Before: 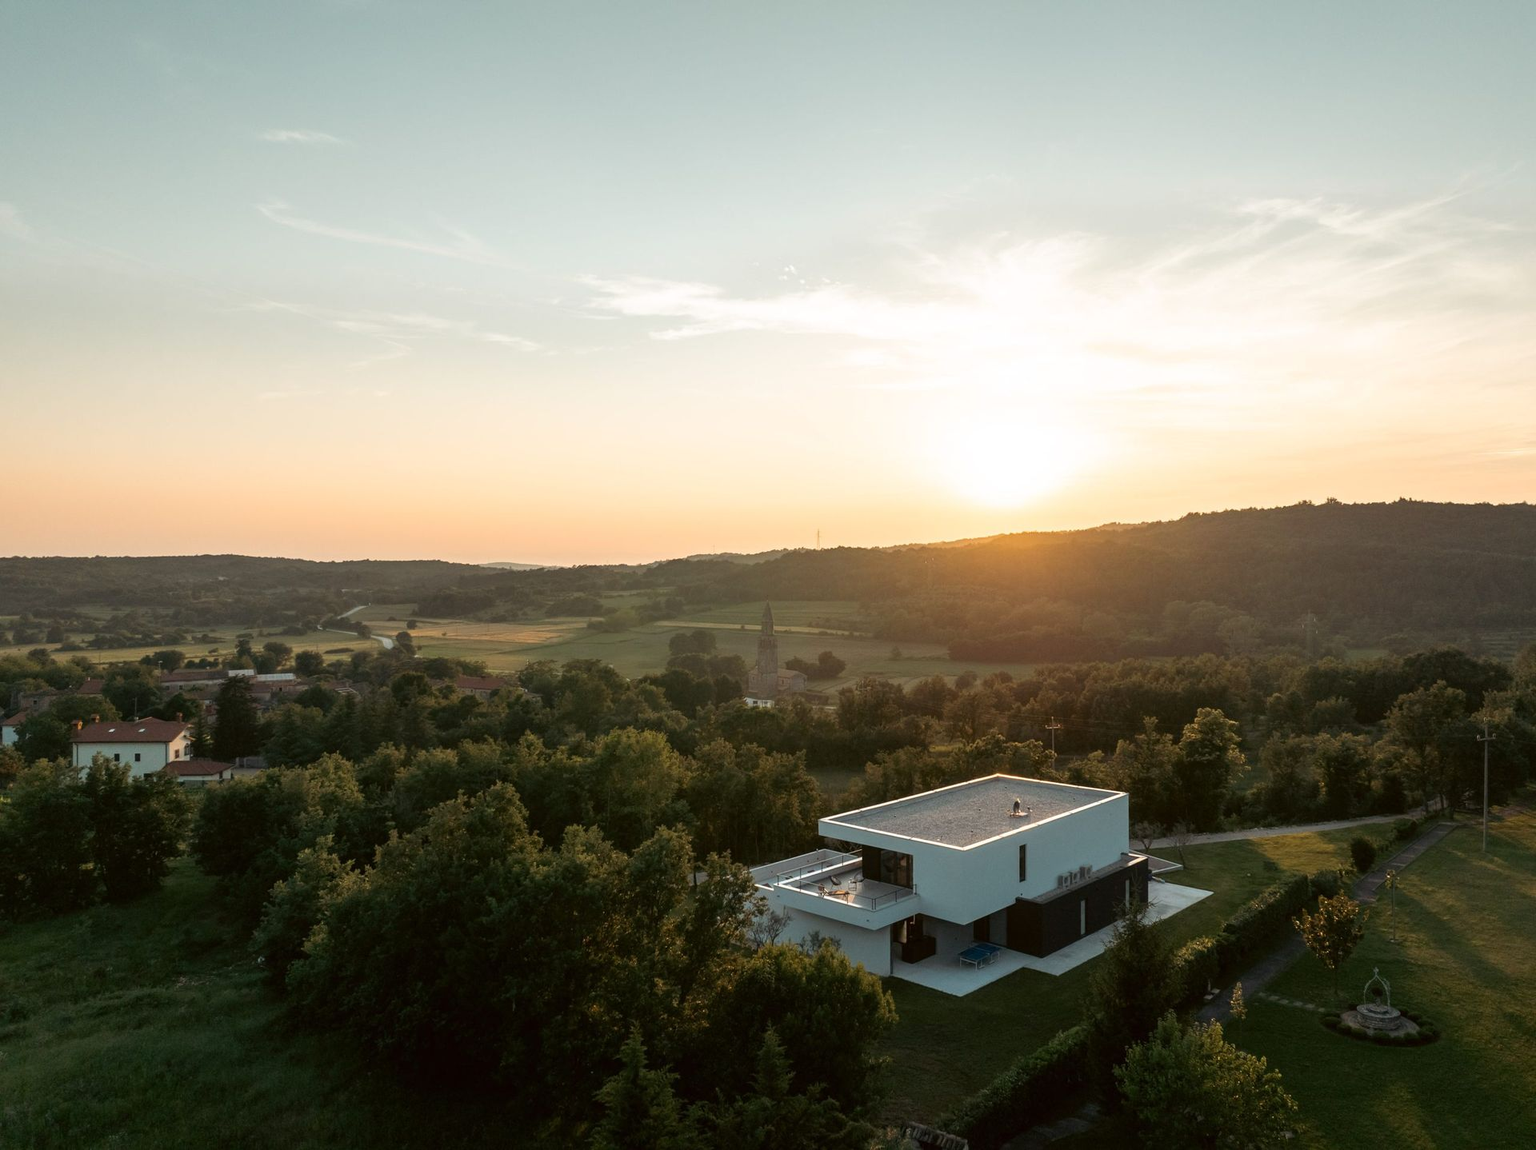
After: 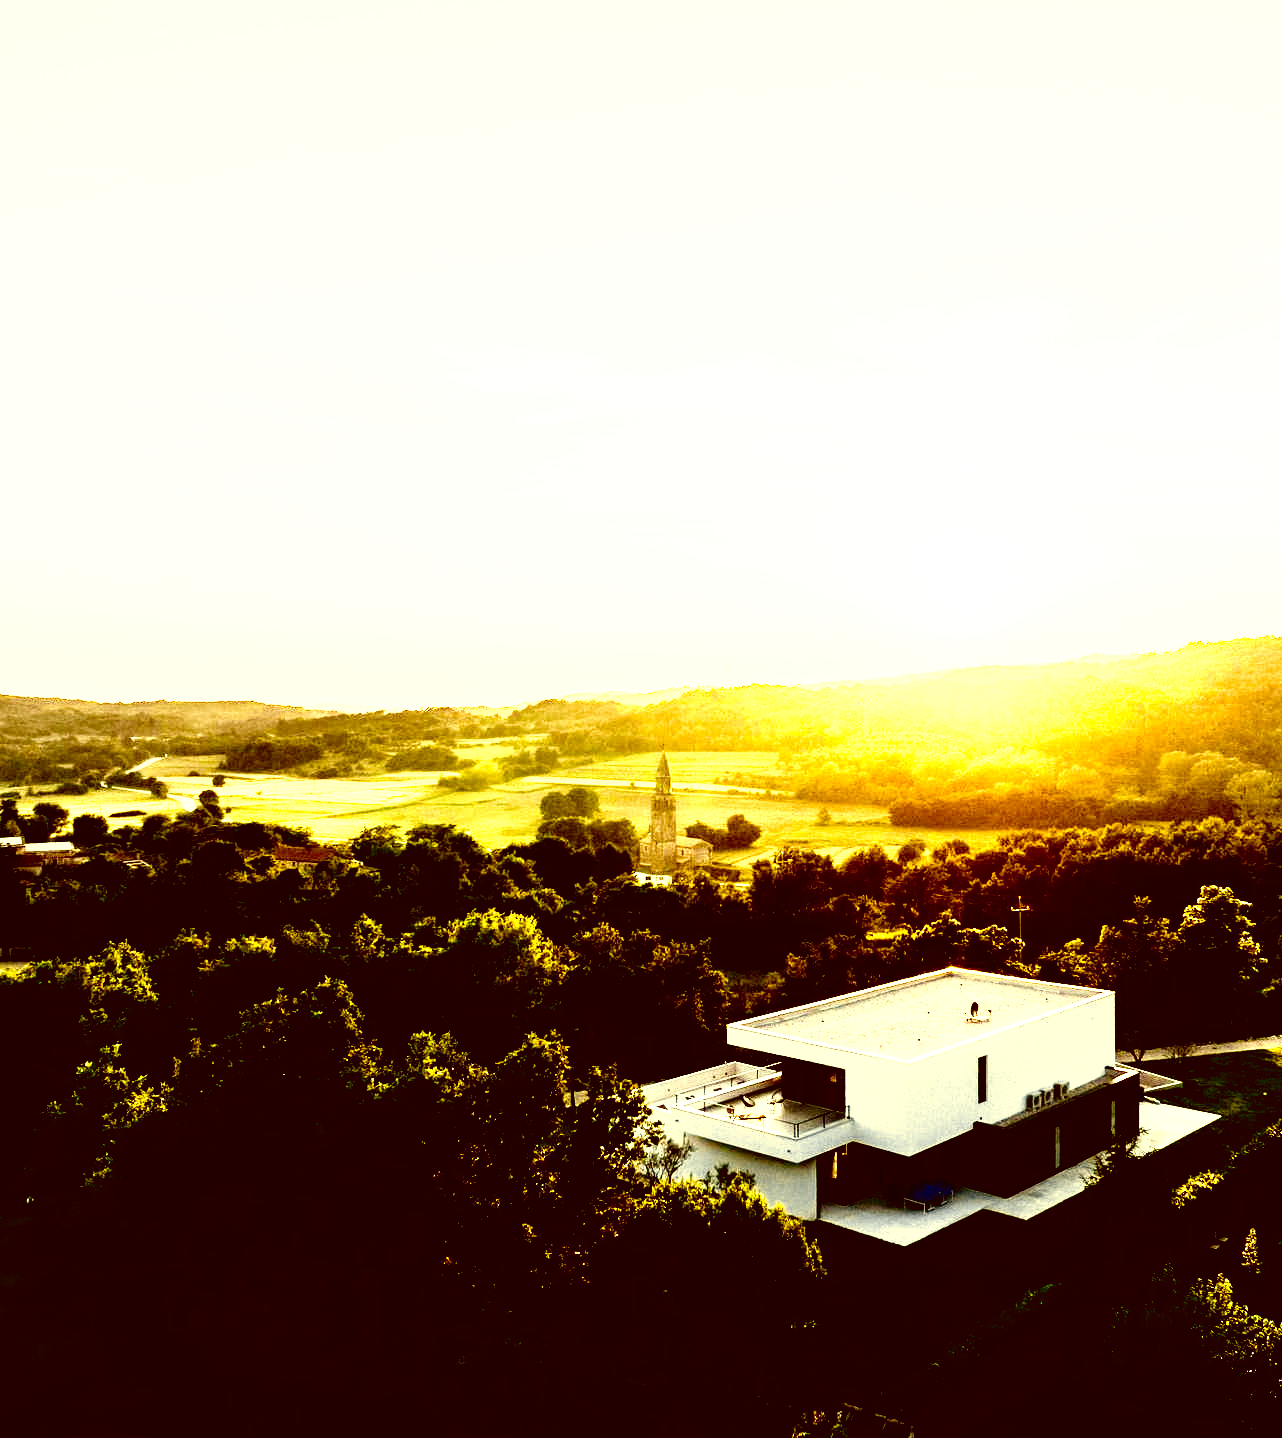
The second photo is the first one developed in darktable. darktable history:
color zones: curves: ch0 [(0.004, 0.306) (0.107, 0.448) (0.252, 0.656) (0.41, 0.398) (0.595, 0.515) (0.768, 0.628)]; ch1 [(0.07, 0.323) (0.151, 0.452) (0.252, 0.608) (0.346, 0.221) (0.463, 0.189) (0.61, 0.368) (0.735, 0.395) (0.921, 0.412)]; ch2 [(0, 0.476) (0.132, 0.512) (0.243, 0.512) (0.397, 0.48) (0.522, 0.376) (0.634, 0.536) (0.761, 0.46)]
exposure: black level correction 0.034, exposure 0.909 EV, compensate highlight preservation false
color correction: highlights a* 1.16, highlights b* 23.57, shadows a* 15.46, shadows b* 24.82
crop: left 15.43%, right 17.771%
tone curve: curves: ch0 [(0, 0) (0.003, 0.003) (0.011, 0.012) (0.025, 0.028) (0.044, 0.049) (0.069, 0.091) (0.1, 0.144) (0.136, 0.21) (0.177, 0.277) (0.224, 0.352) (0.277, 0.433) (0.335, 0.523) (0.399, 0.613) (0.468, 0.702) (0.543, 0.79) (0.623, 0.867) (0.709, 0.916) (0.801, 0.946) (0.898, 0.972) (1, 1)], preserve colors none
contrast brightness saturation: contrast 0.296
